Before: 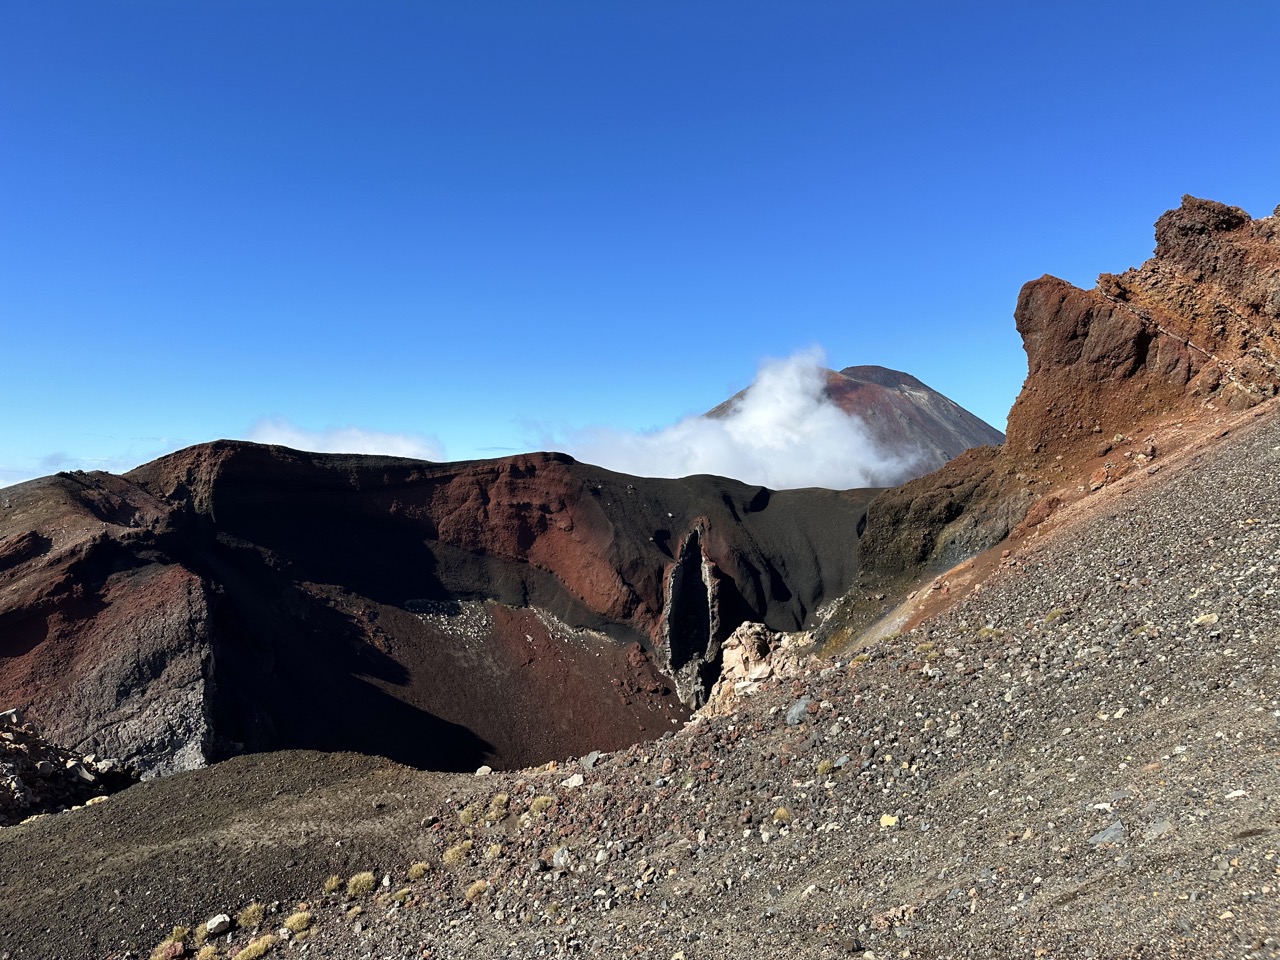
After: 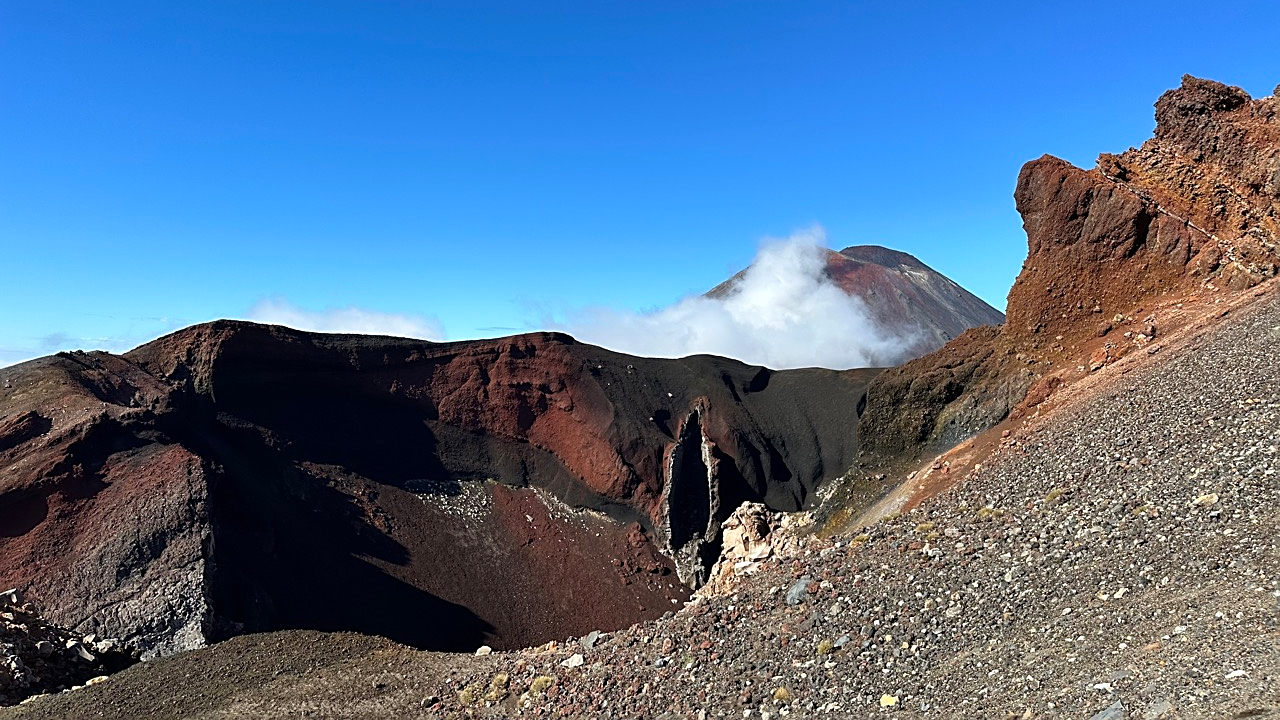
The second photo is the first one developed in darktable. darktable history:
exposure: compensate highlight preservation false
sharpen: on, module defaults
crop and rotate: top 12.5%, bottom 12.5%
tone equalizer: on, module defaults
